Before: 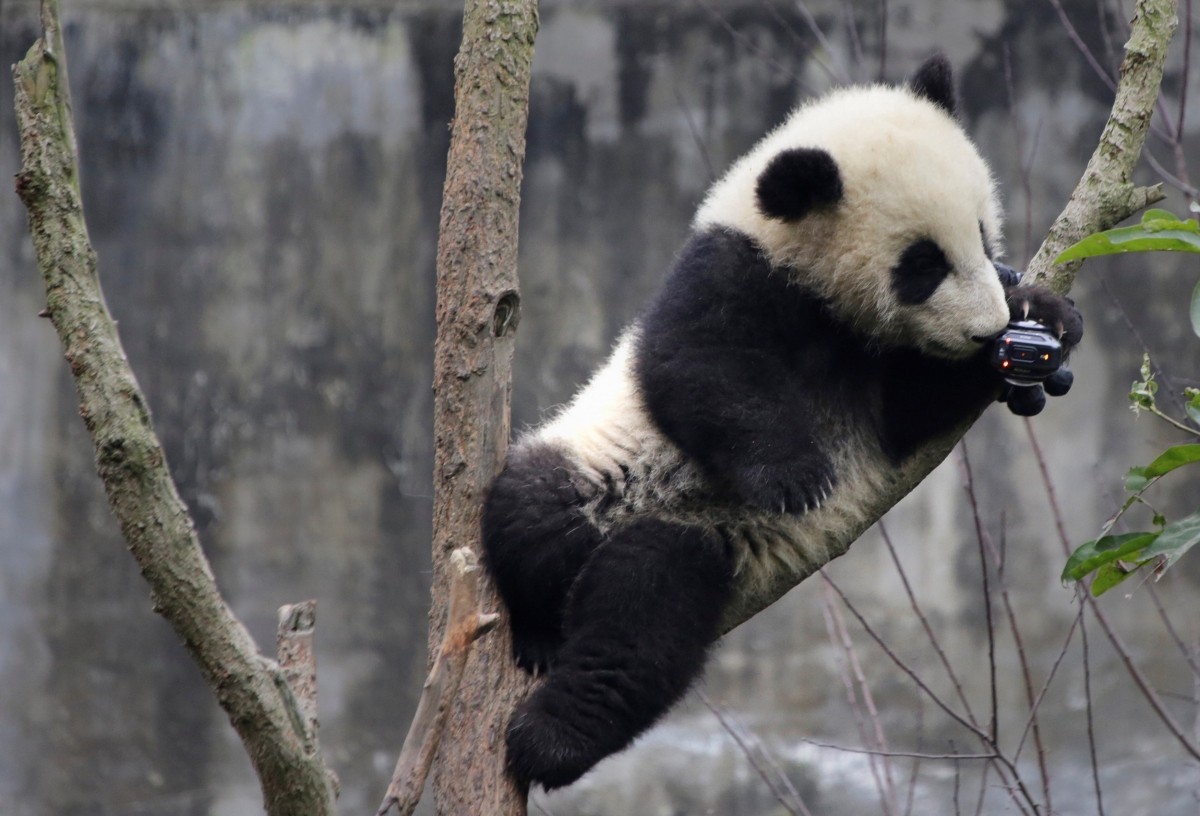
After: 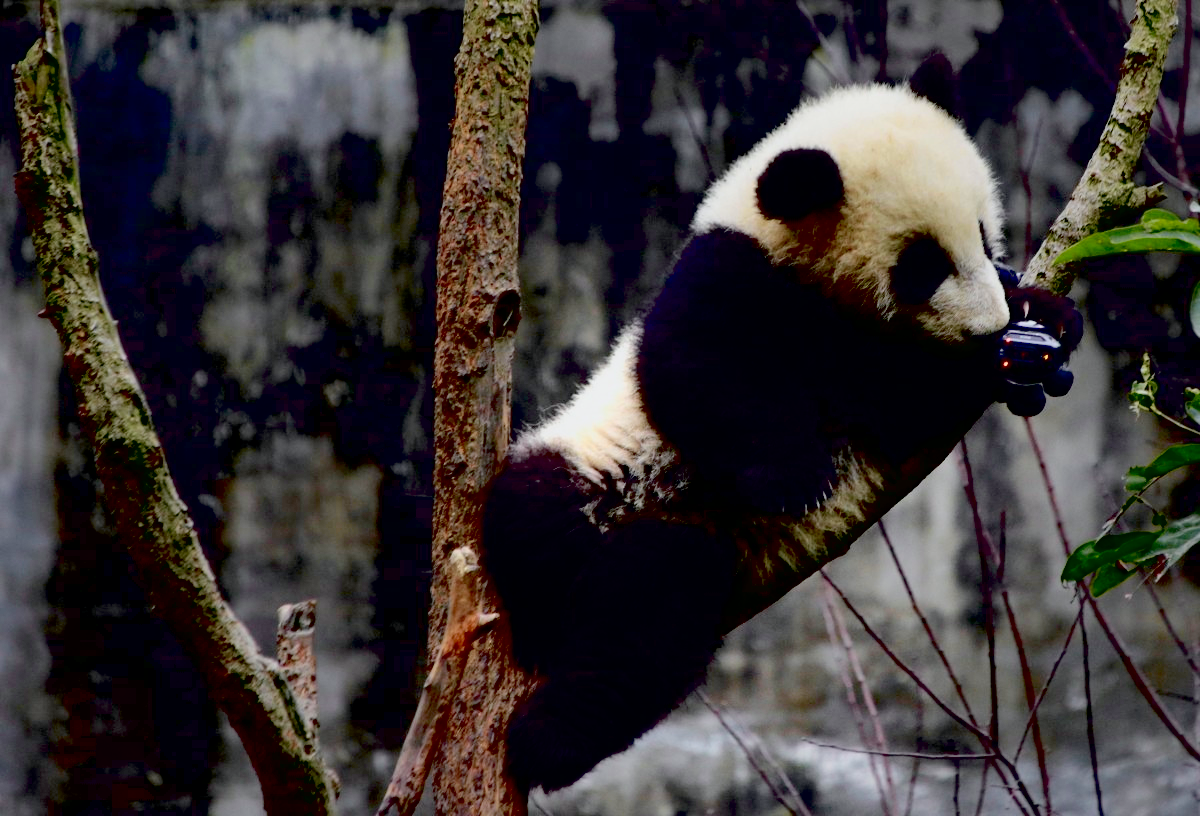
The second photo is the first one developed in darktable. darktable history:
tone curve: curves: ch0 [(0, 0) (0.058, 0.027) (0.214, 0.183) (0.304, 0.288) (0.51, 0.549) (0.658, 0.7) (0.741, 0.775) (0.844, 0.866) (0.986, 0.957)]; ch1 [(0, 0) (0.172, 0.123) (0.312, 0.296) (0.437, 0.429) (0.471, 0.469) (0.502, 0.5) (0.513, 0.515) (0.572, 0.603) (0.617, 0.653) (0.68, 0.724) (0.889, 0.924) (1, 1)]; ch2 [(0, 0) (0.411, 0.424) (0.489, 0.49) (0.502, 0.5) (0.517, 0.519) (0.549, 0.578) (0.604, 0.628) (0.693, 0.686) (1, 1)], color space Lab, independent channels, preserve colors none
exposure: black level correction 0.1, exposure -0.092 EV, compensate highlight preservation false
